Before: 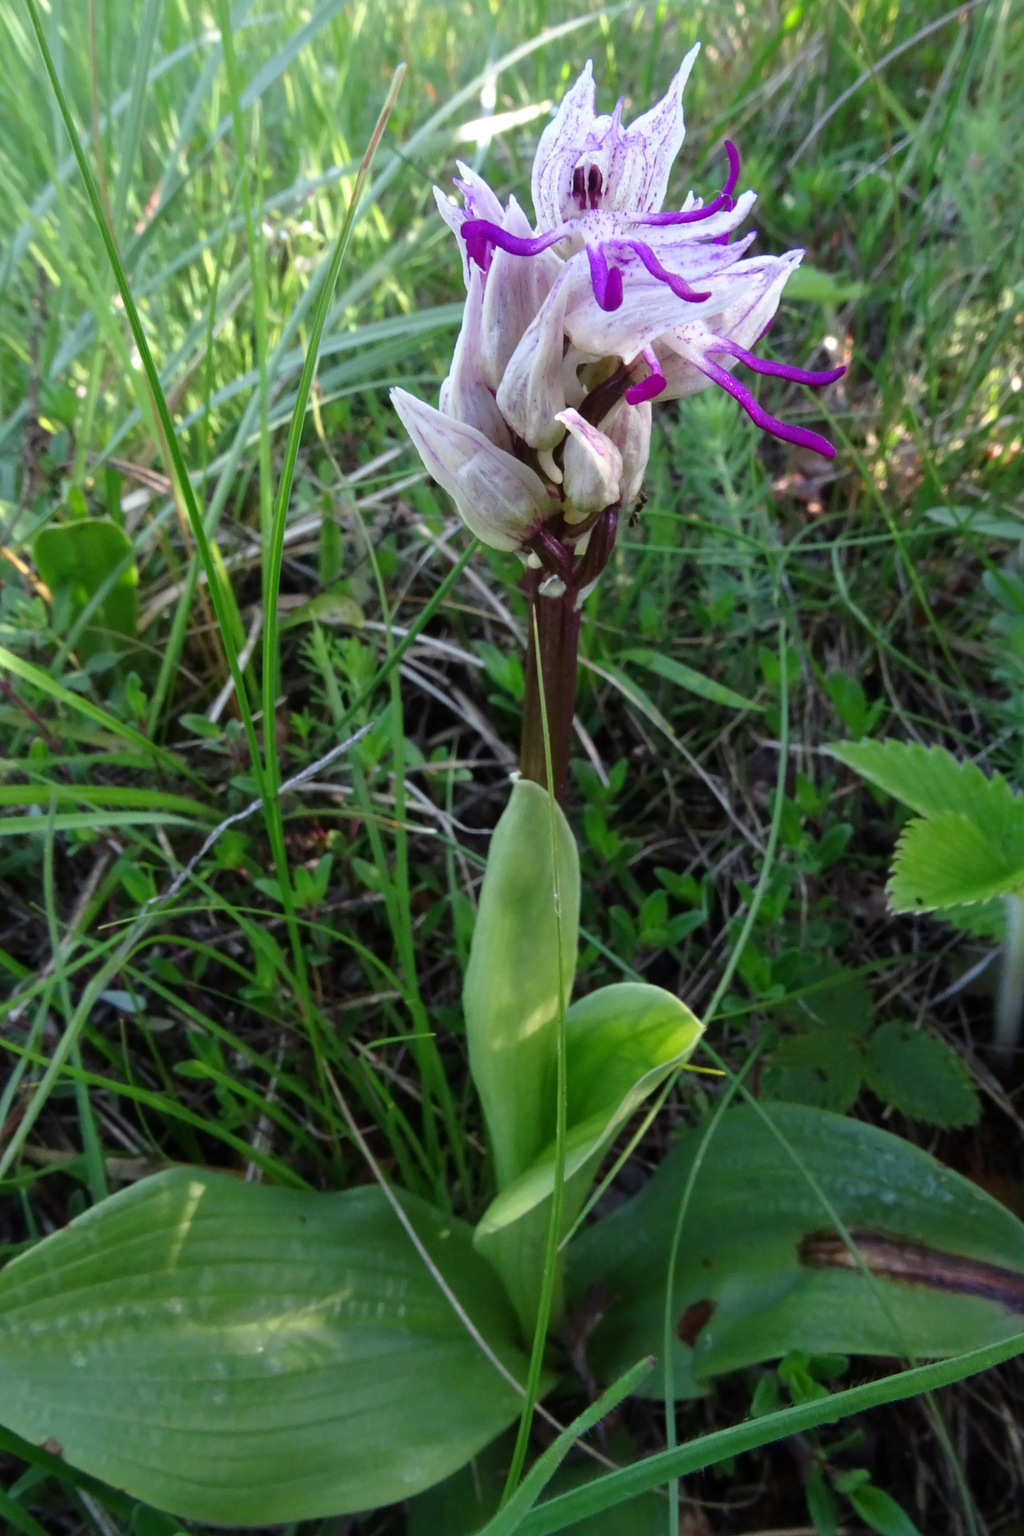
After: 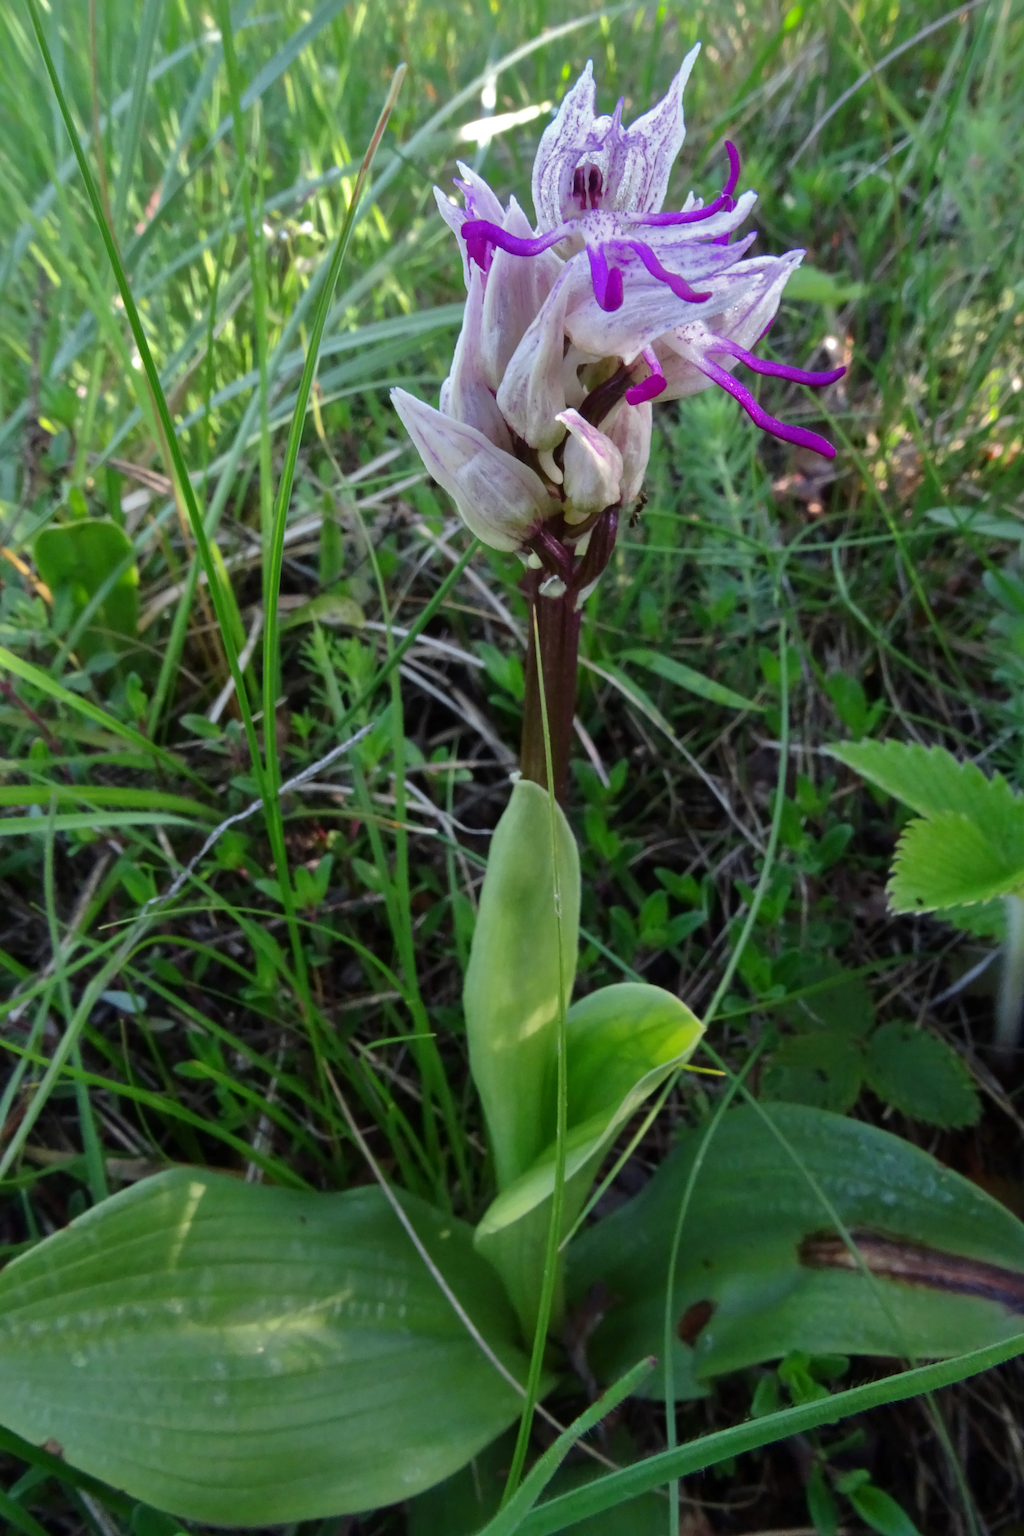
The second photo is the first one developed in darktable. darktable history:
shadows and highlights: shadows -18.56, highlights -73.65
